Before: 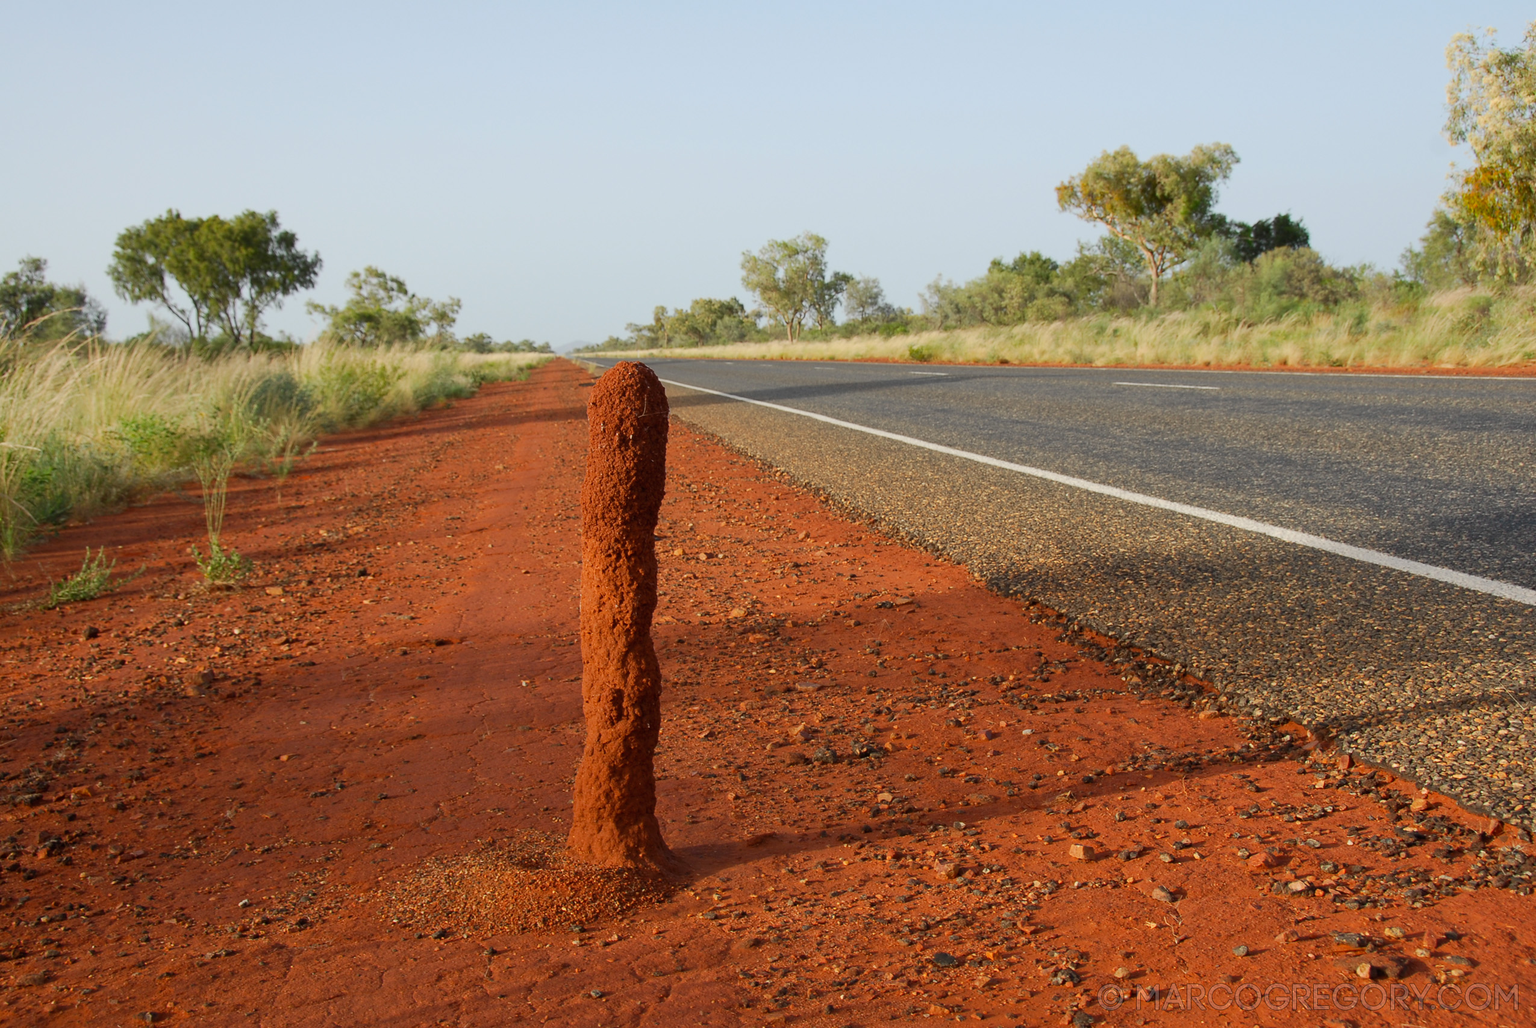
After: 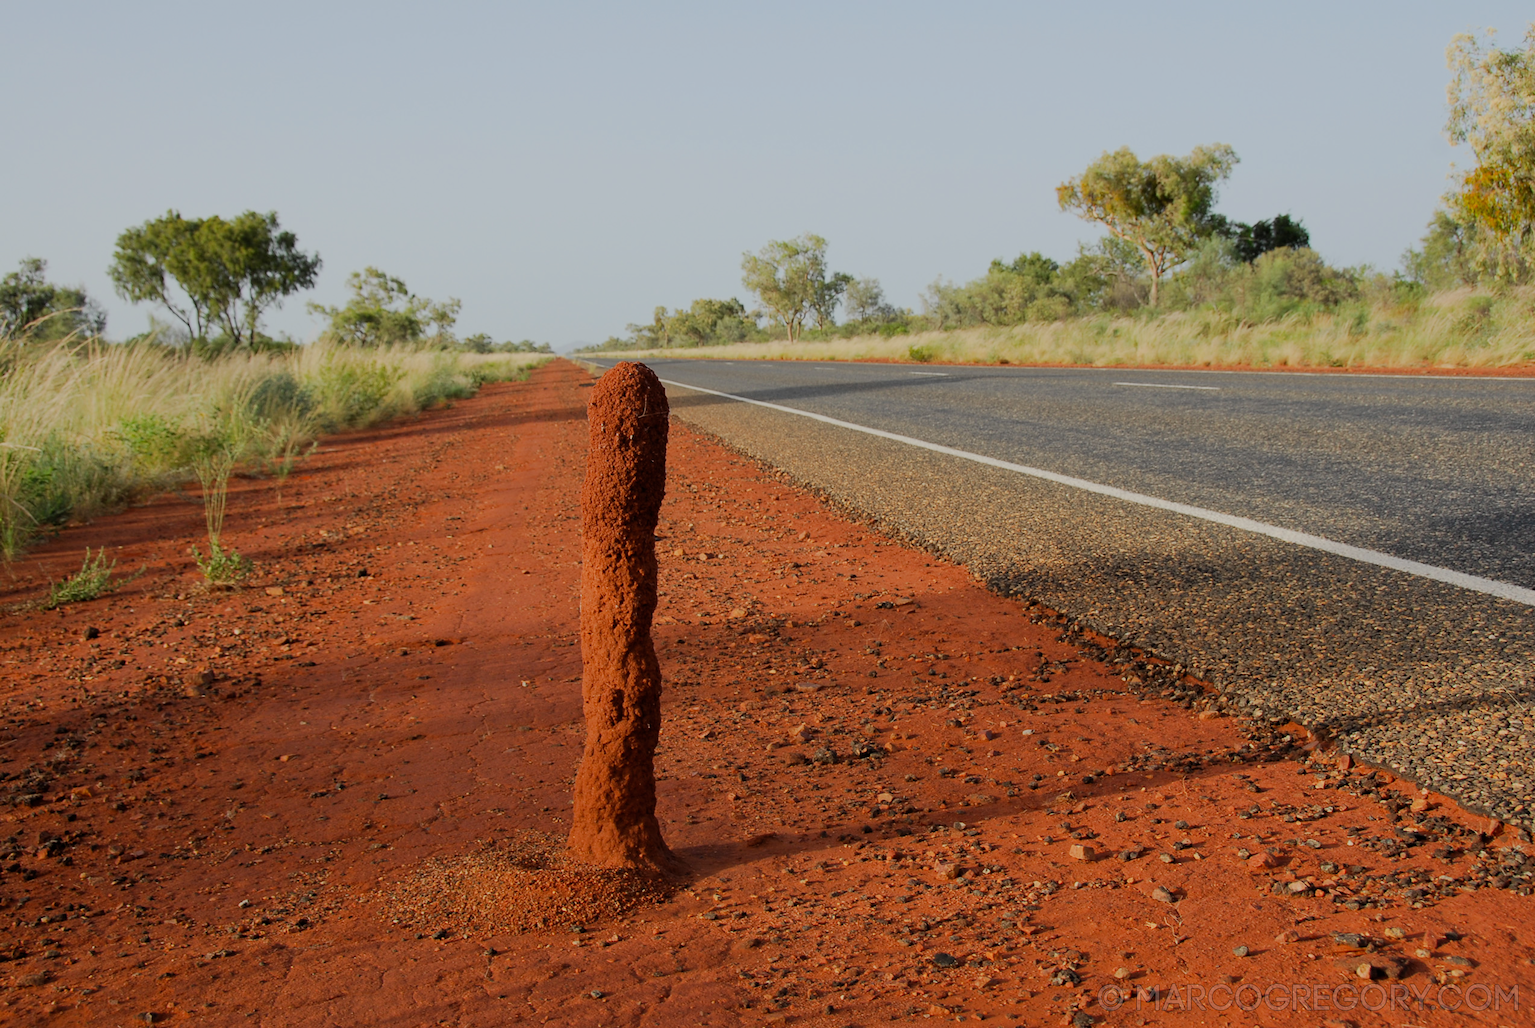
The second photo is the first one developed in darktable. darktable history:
filmic rgb: black relative exposure -7.32 EV, white relative exposure 5.05 EV, hardness 3.2
